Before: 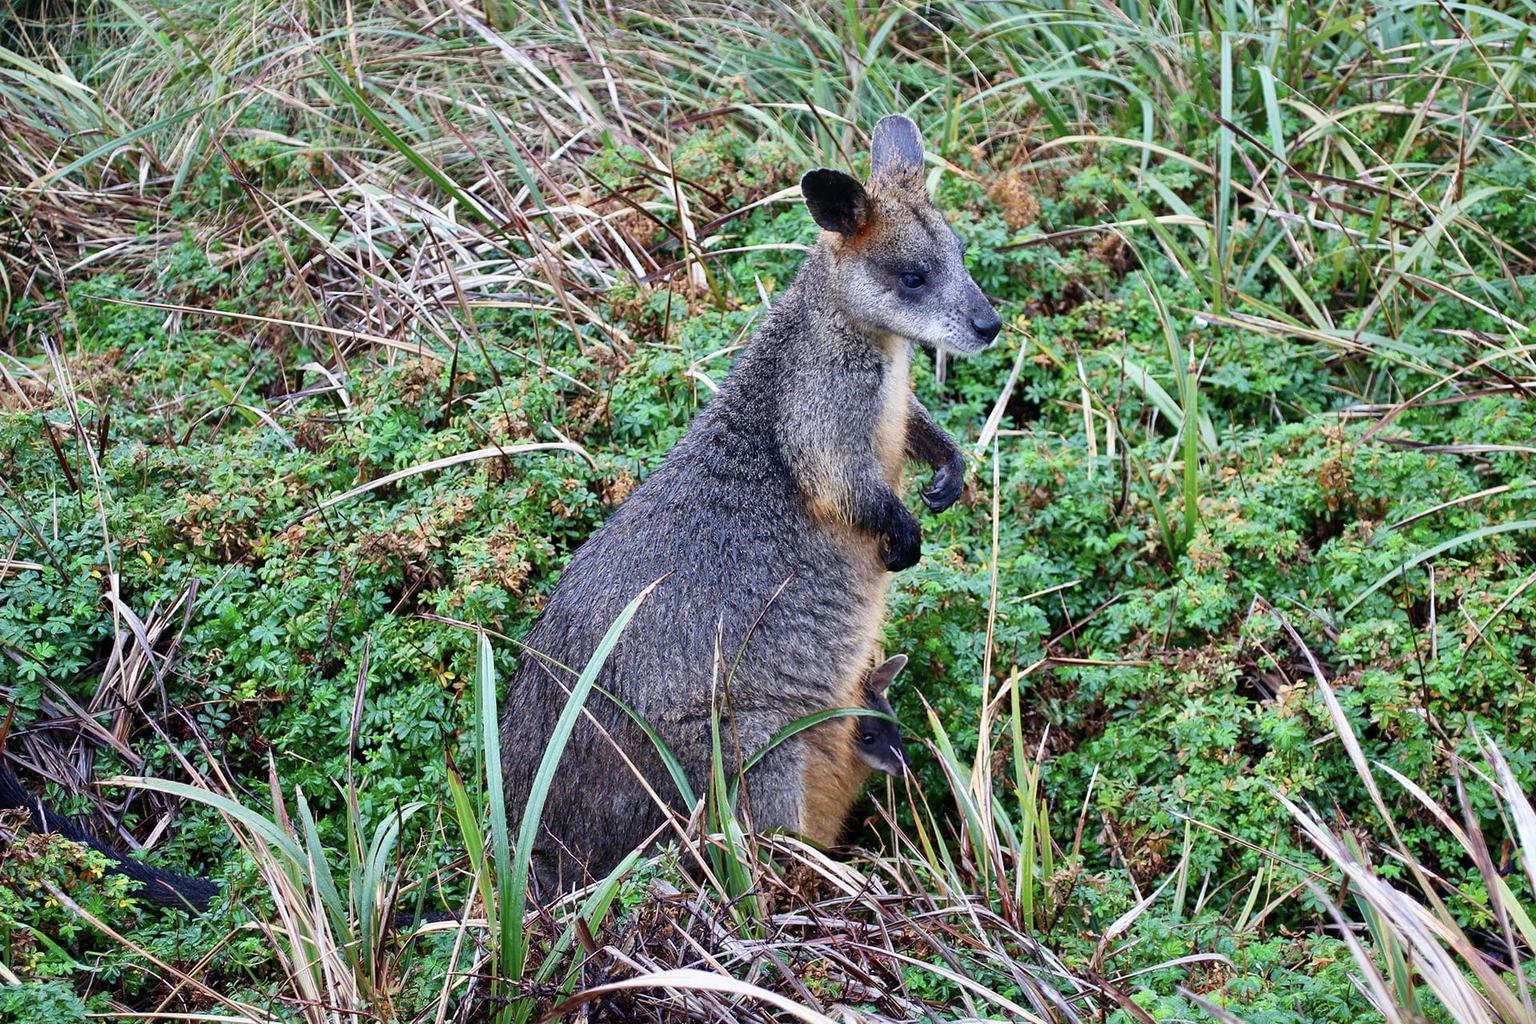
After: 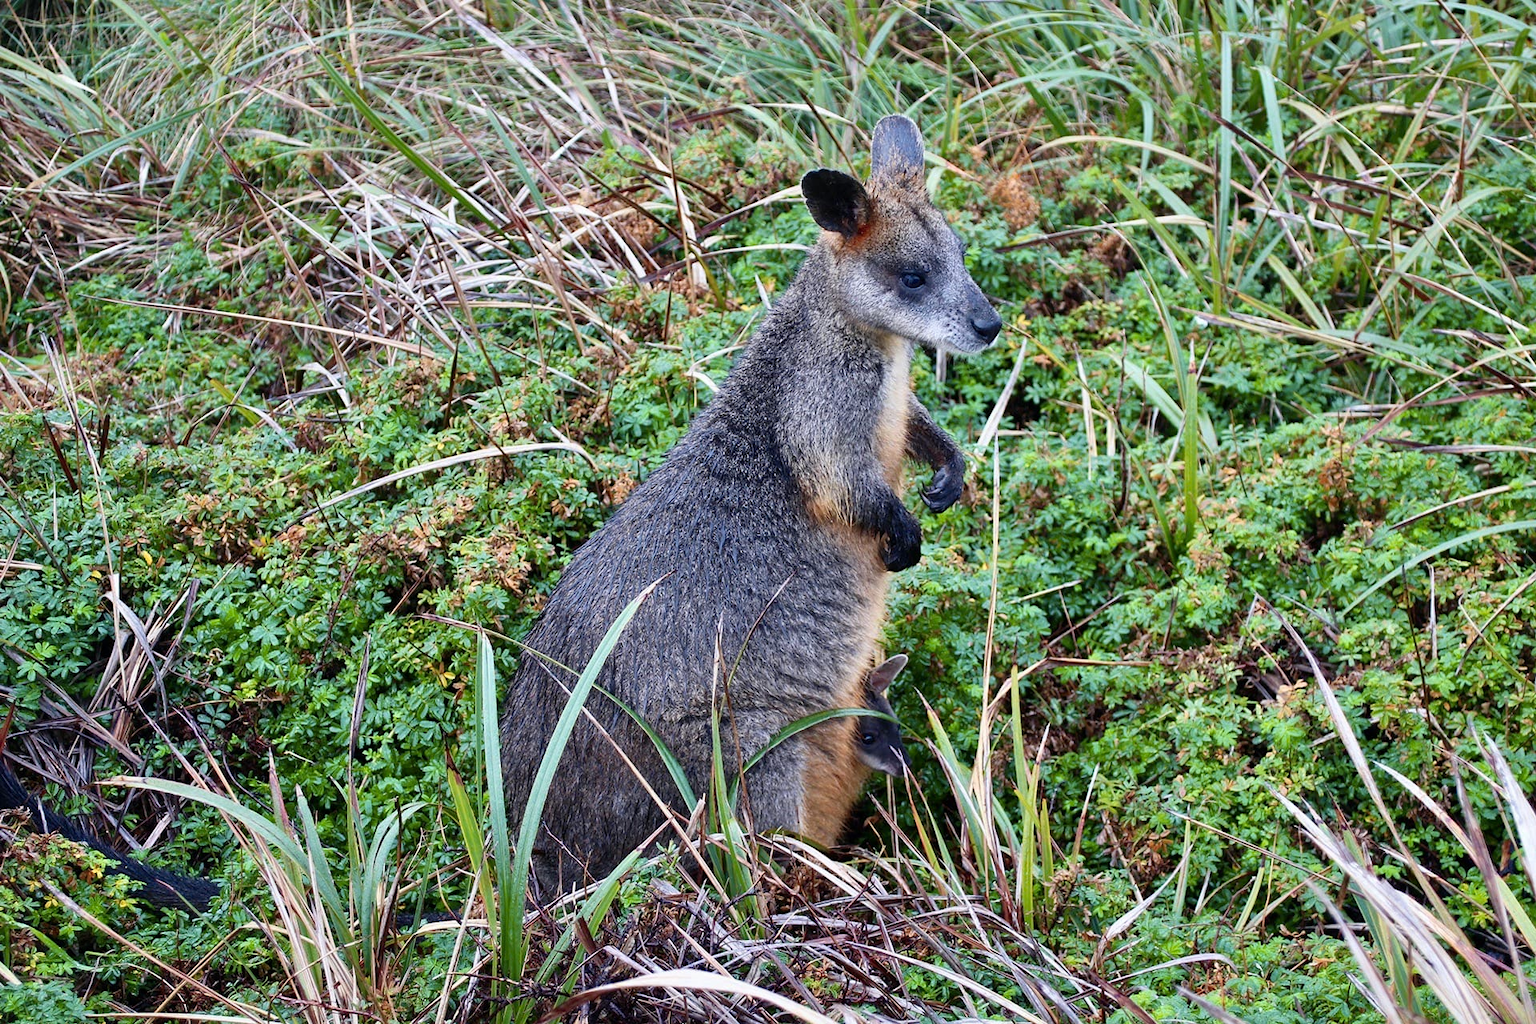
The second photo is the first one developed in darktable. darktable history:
color zones: curves: ch1 [(0.239, 0.552) (0.75, 0.5)]; ch2 [(0.25, 0.462) (0.749, 0.457)]
